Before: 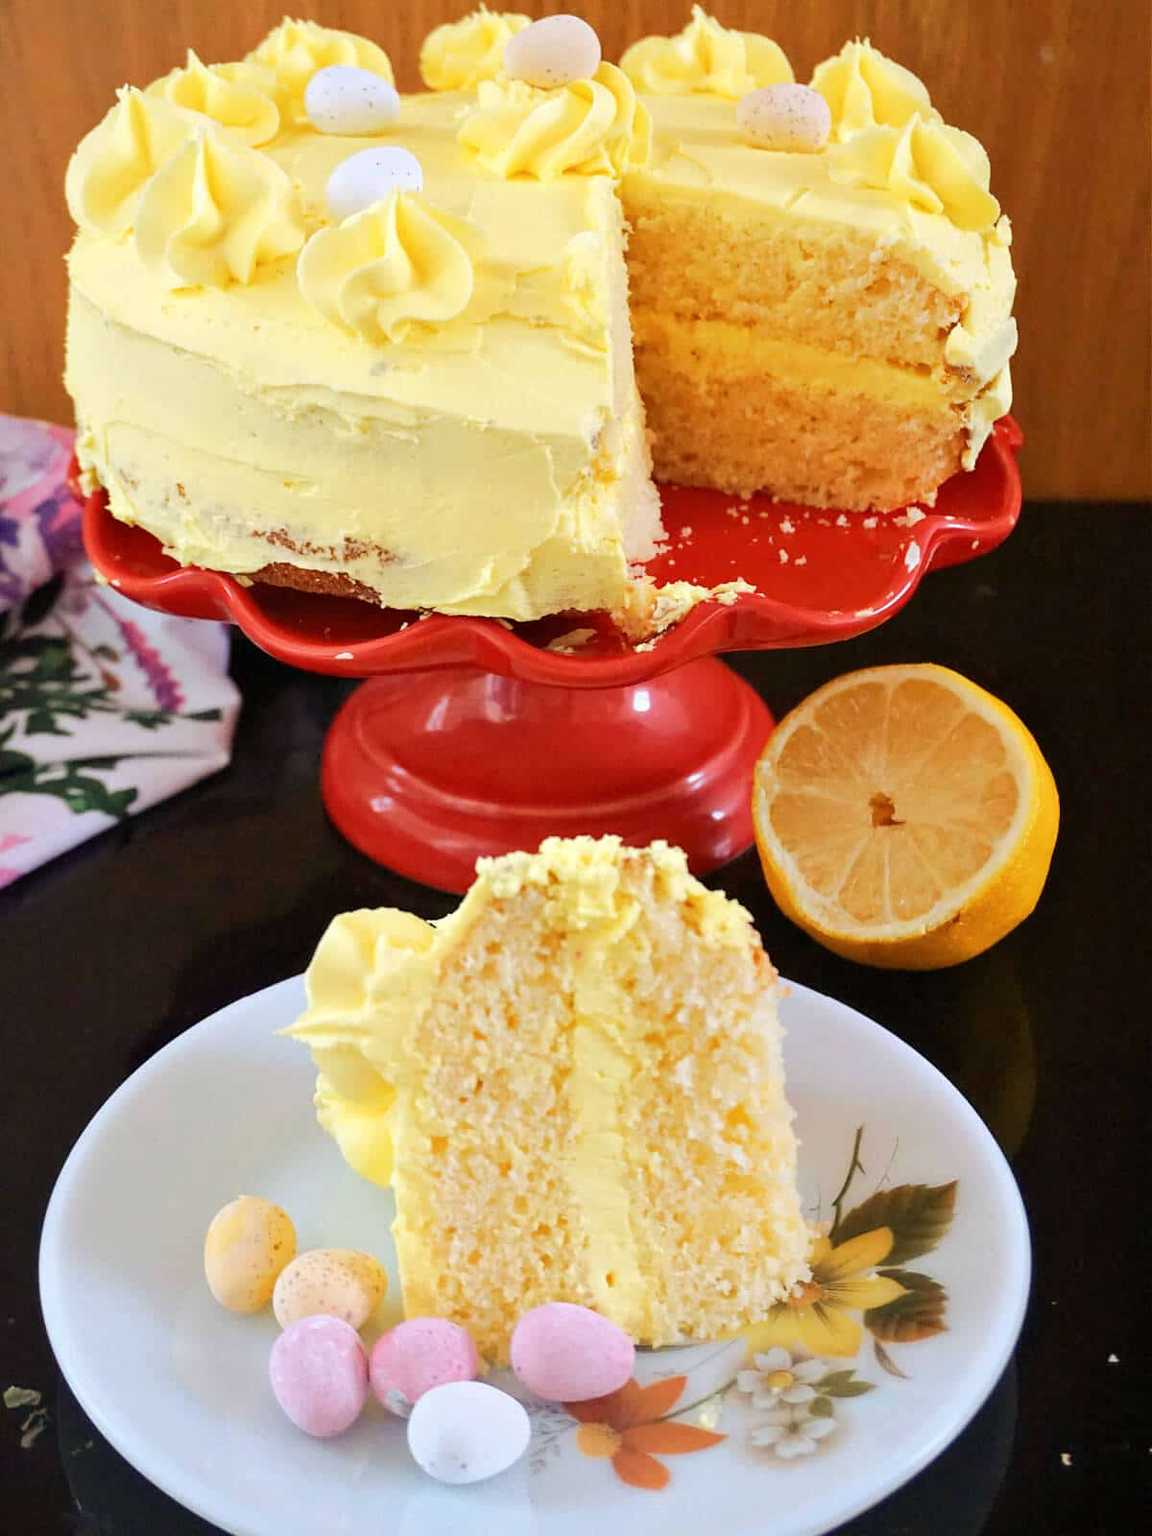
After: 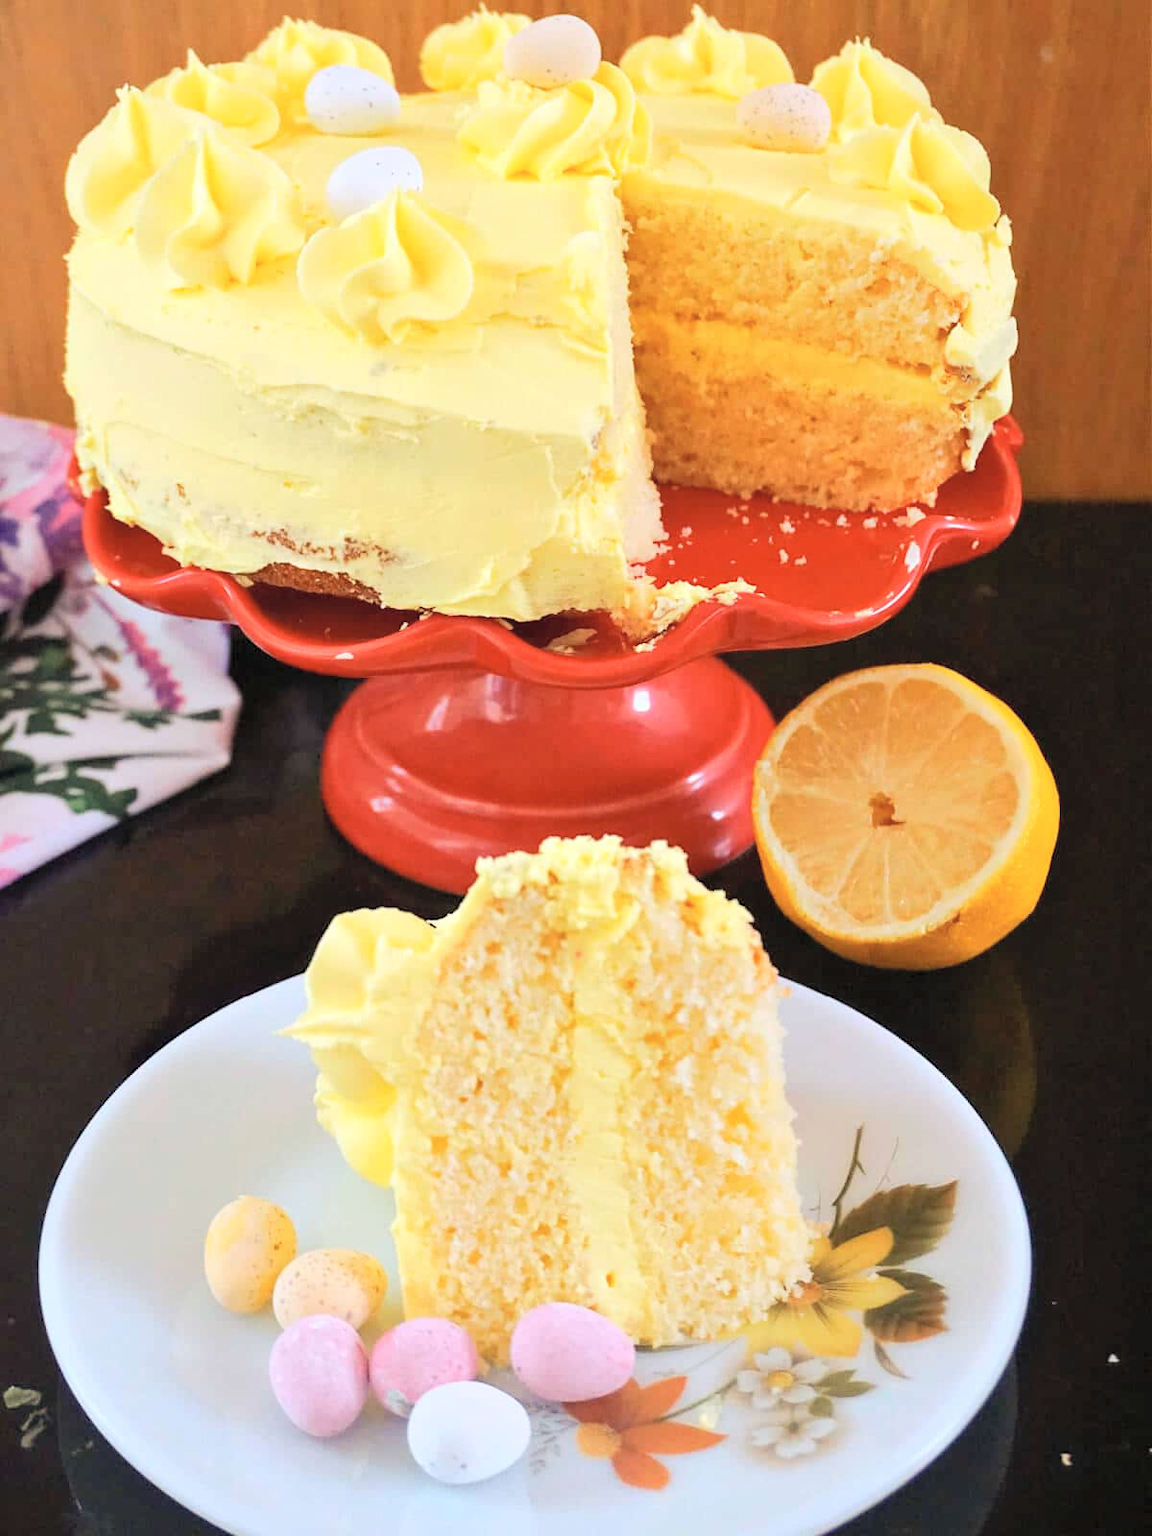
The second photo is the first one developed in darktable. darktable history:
shadows and highlights: radius 124.81, shadows 21.2, highlights -22.62, low approximation 0.01
contrast brightness saturation: contrast 0.139, brightness 0.22
